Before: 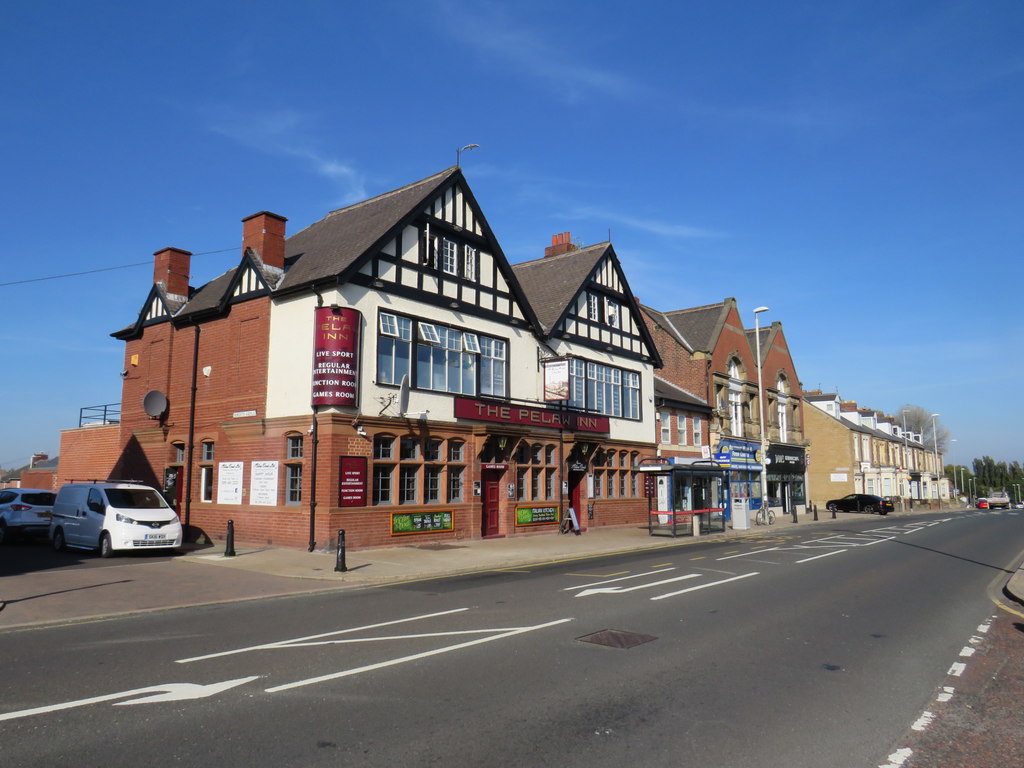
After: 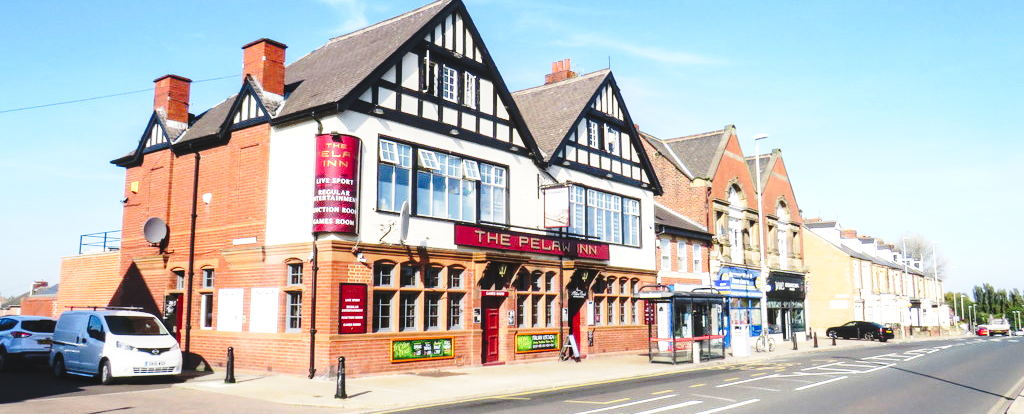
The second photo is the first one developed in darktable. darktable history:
exposure: exposure 1.001 EV, compensate exposure bias true, compensate highlight preservation false
contrast brightness saturation: contrast 0.073
base curve: curves: ch0 [(0, 0) (0.04, 0.03) (0.133, 0.232) (0.448, 0.748) (0.843, 0.968) (1, 1)], preserve colors none
local contrast: detail 110%
crop and rotate: top 22.631%, bottom 23.369%
